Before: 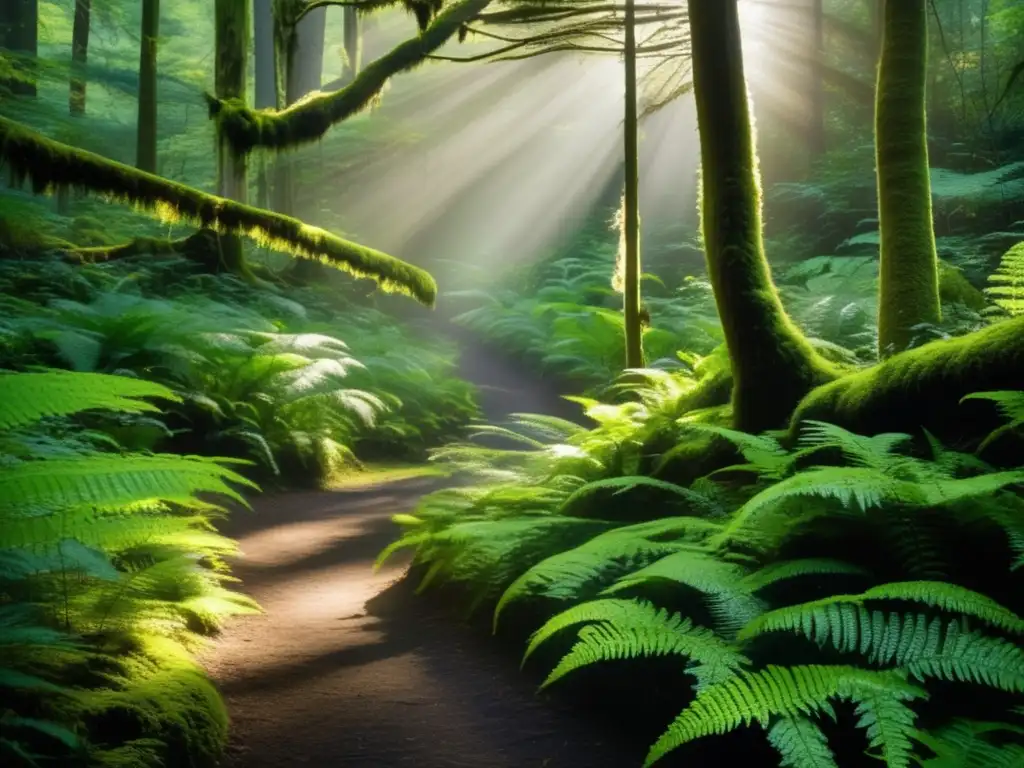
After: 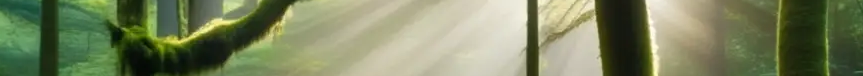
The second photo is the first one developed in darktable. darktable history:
crop and rotate: left 9.644%, top 9.491%, right 6.021%, bottom 80.509%
white balance: red 1.009, blue 0.985
